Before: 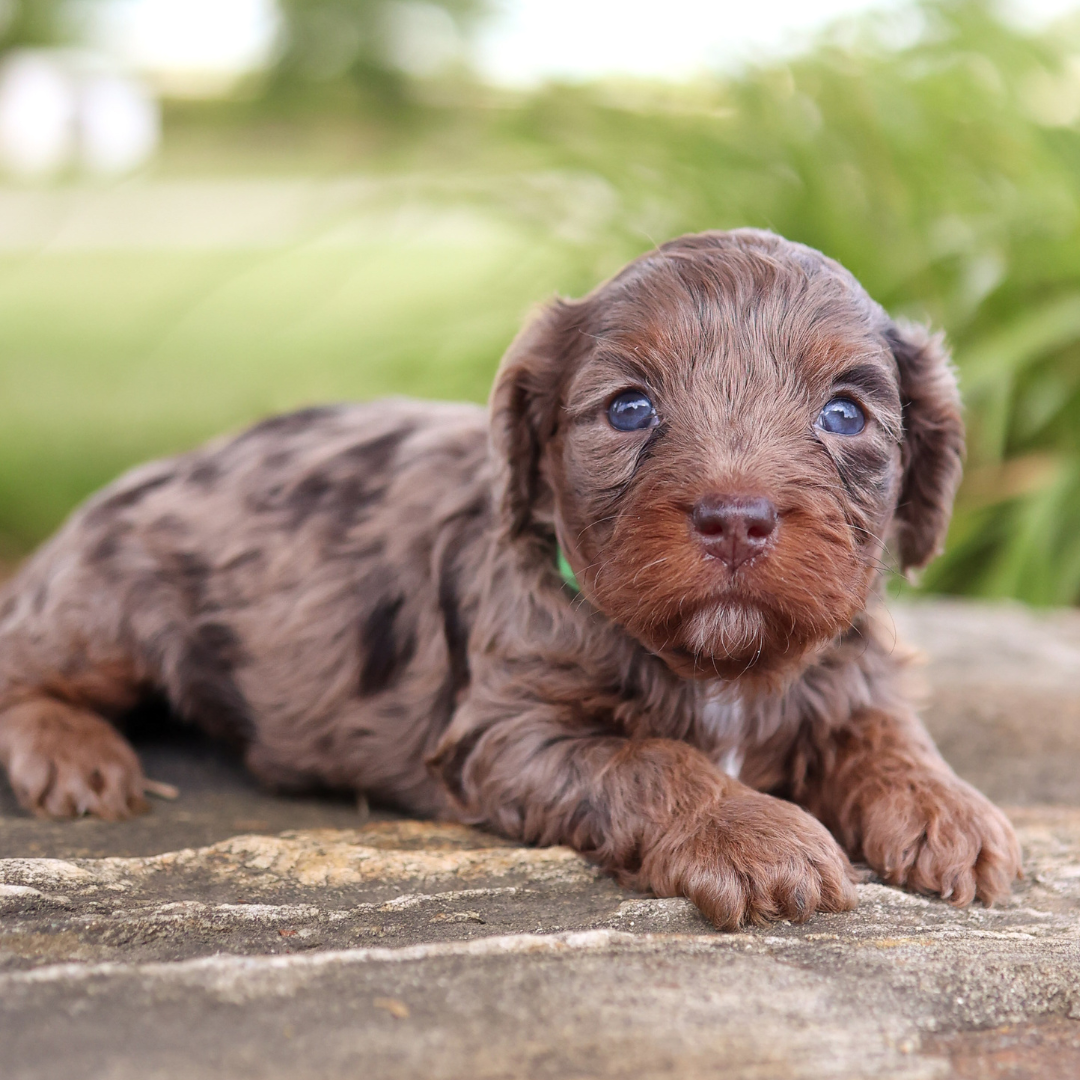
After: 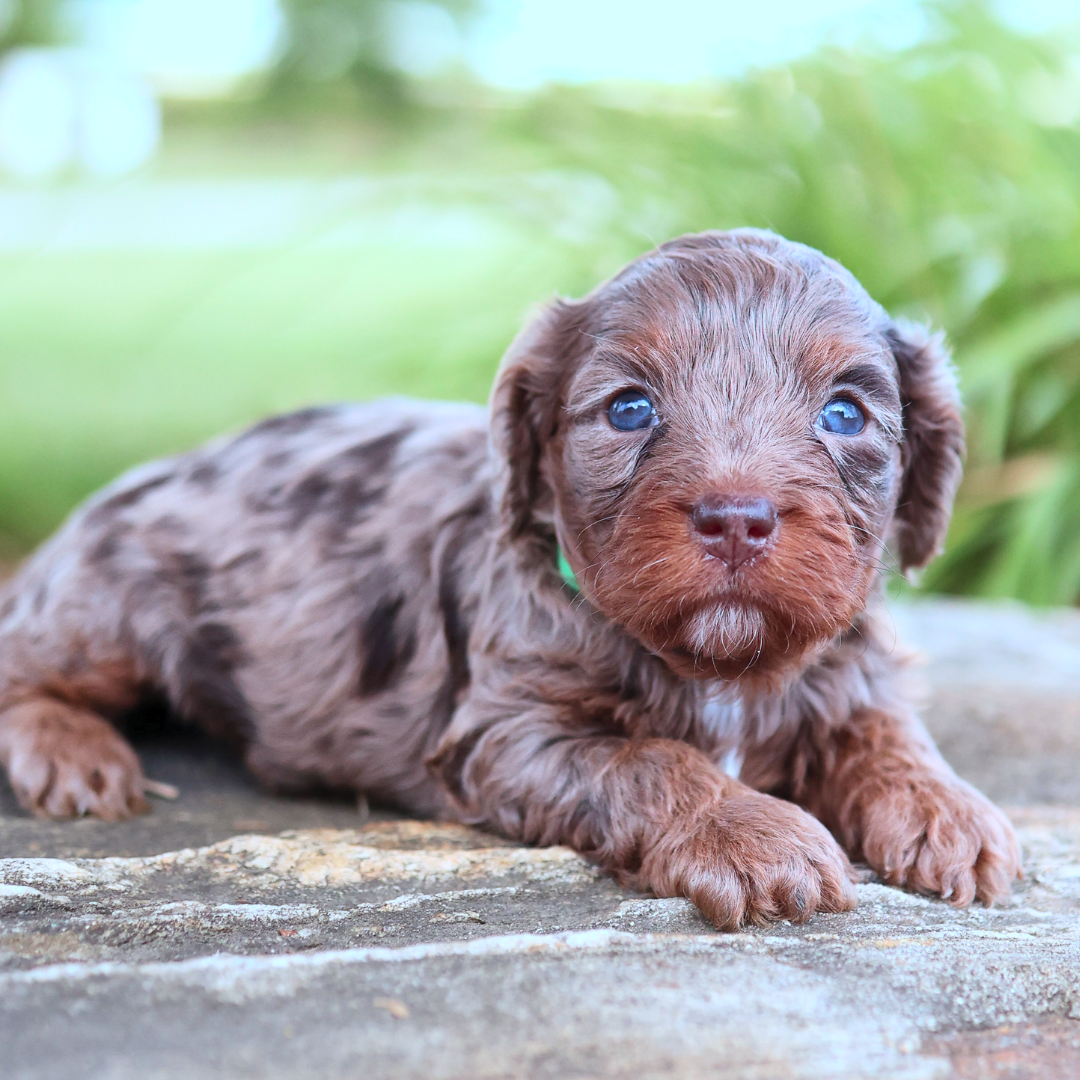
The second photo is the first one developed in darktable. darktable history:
color correction: highlights a* -9.28, highlights b* -22.4
contrast brightness saturation: contrast 0.197, brightness 0.157, saturation 0.229
